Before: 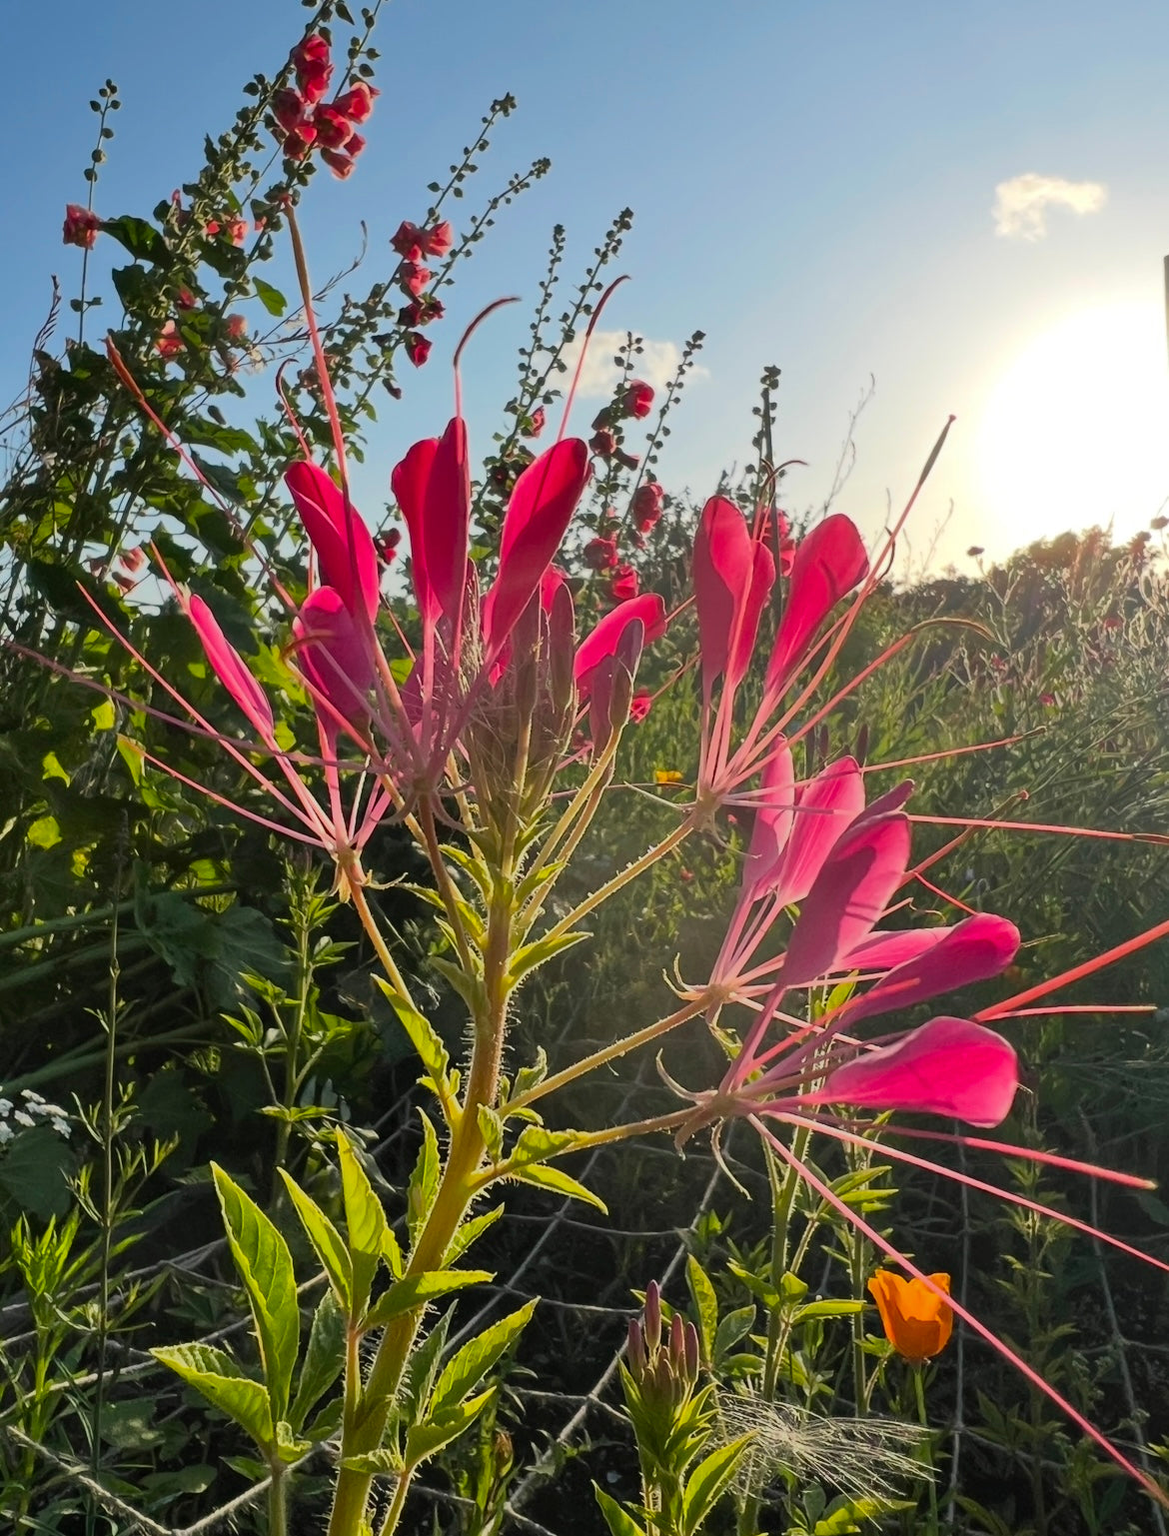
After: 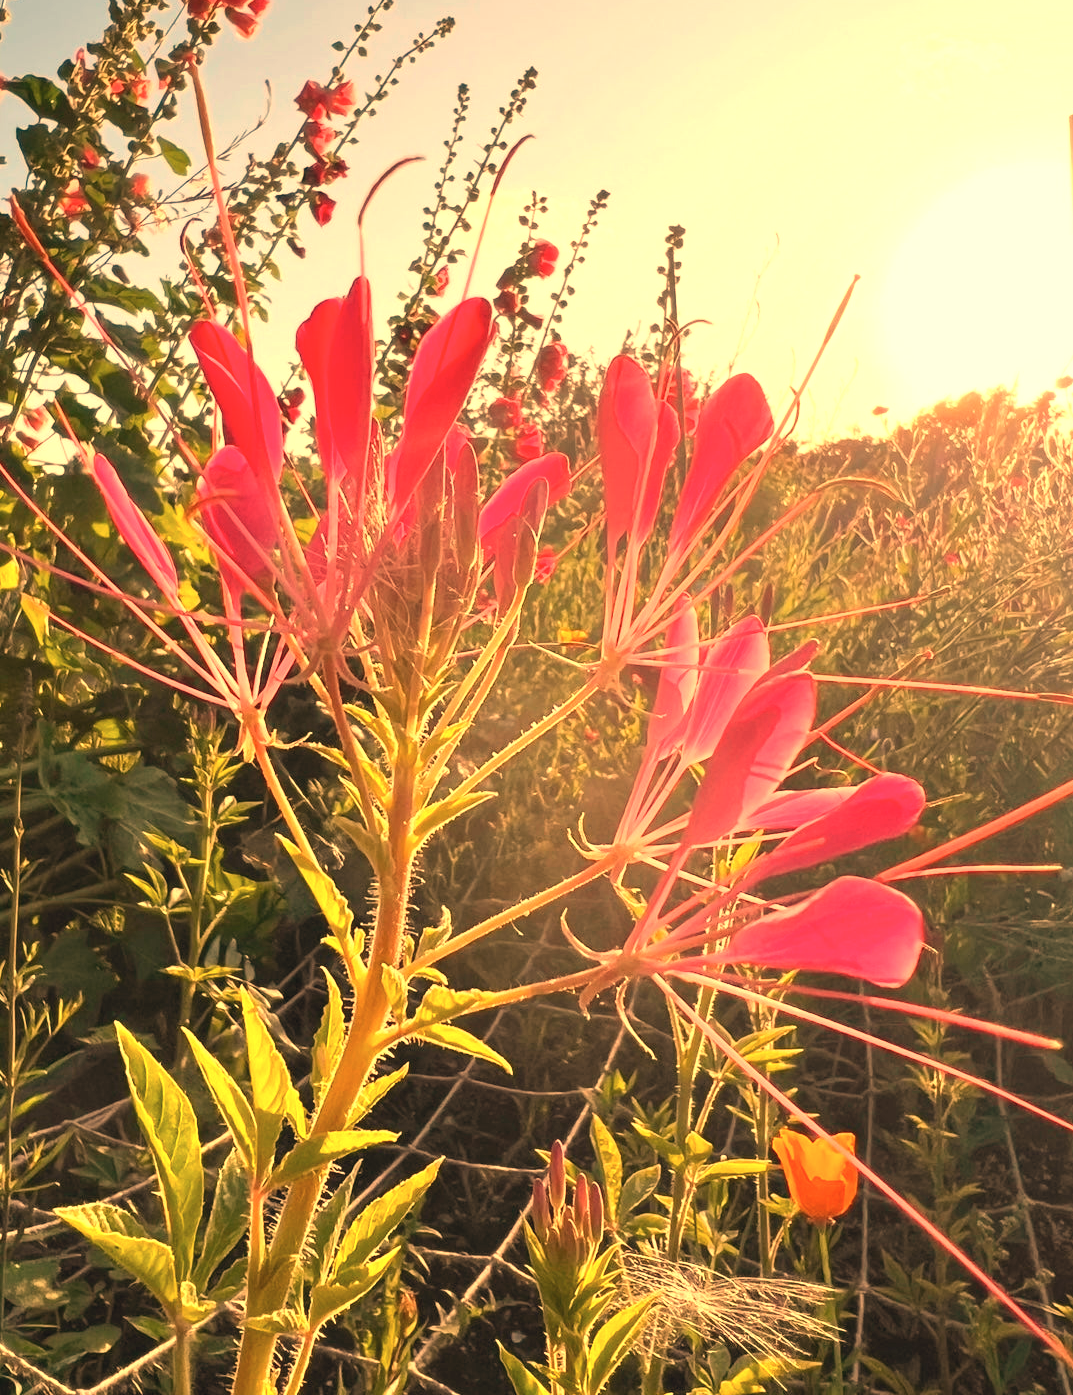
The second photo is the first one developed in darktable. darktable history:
white balance: red 1.467, blue 0.684
contrast brightness saturation: contrast -0.1, saturation -0.1
crop and rotate: left 8.262%, top 9.226%
exposure: exposure 1 EV, compensate highlight preservation false
